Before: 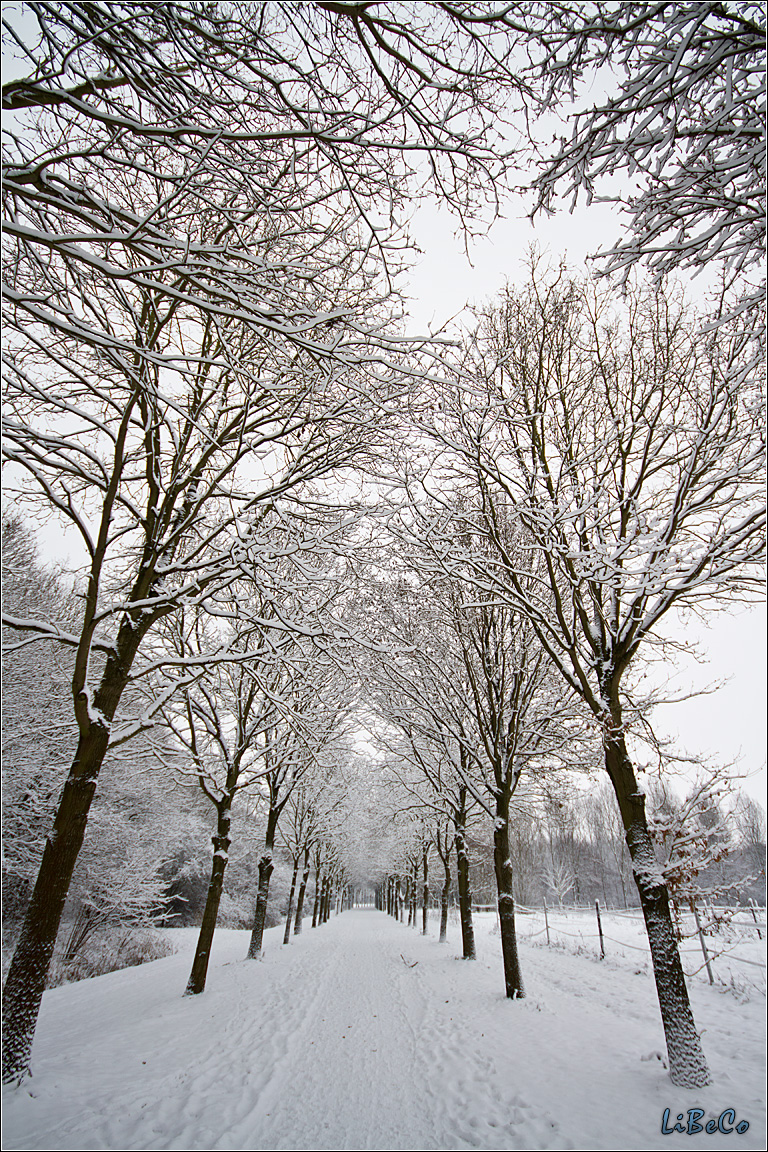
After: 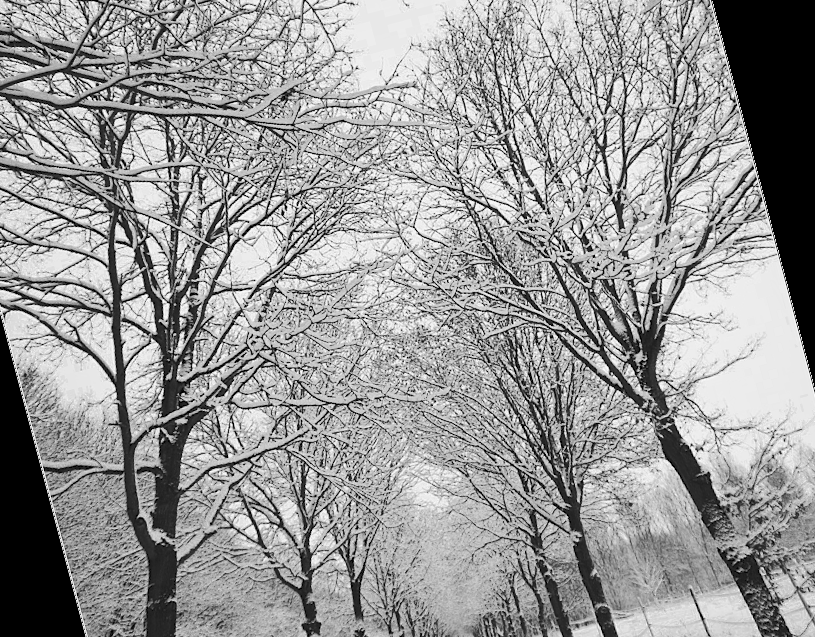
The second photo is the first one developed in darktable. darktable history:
crop: left 1.743%, right 0.268%, bottom 2.011%
contrast brightness saturation: saturation -0.05
tone curve: curves: ch0 [(0, 0) (0.003, 0.108) (0.011, 0.112) (0.025, 0.117) (0.044, 0.126) (0.069, 0.133) (0.1, 0.146) (0.136, 0.158) (0.177, 0.178) (0.224, 0.212) (0.277, 0.256) (0.335, 0.331) (0.399, 0.423) (0.468, 0.538) (0.543, 0.641) (0.623, 0.721) (0.709, 0.792) (0.801, 0.845) (0.898, 0.917) (1, 1)], preserve colors none
rotate and perspective: rotation -14.8°, crop left 0.1, crop right 0.903, crop top 0.25, crop bottom 0.748
color zones: curves: ch0 [(0.002, 0.589) (0.107, 0.484) (0.146, 0.249) (0.217, 0.352) (0.309, 0.525) (0.39, 0.404) (0.455, 0.169) (0.597, 0.055) (0.724, 0.212) (0.775, 0.691) (0.869, 0.571) (1, 0.587)]; ch1 [(0, 0) (0.143, 0) (0.286, 0) (0.429, 0) (0.571, 0) (0.714, 0) (0.857, 0)]
tone equalizer: -8 EV 0.25 EV, -7 EV 0.417 EV, -6 EV 0.417 EV, -5 EV 0.25 EV, -3 EV -0.25 EV, -2 EV -0.417 EV, -1 EV -0.417 EV, +0 EV -0.25 EV, edges refinement/feathering 500, mask exposure compensation -1.57 EV, preserve details guided filter
exposure: black level correction 0.001, exposure 0.191 EV, compensate highlight preservation false
